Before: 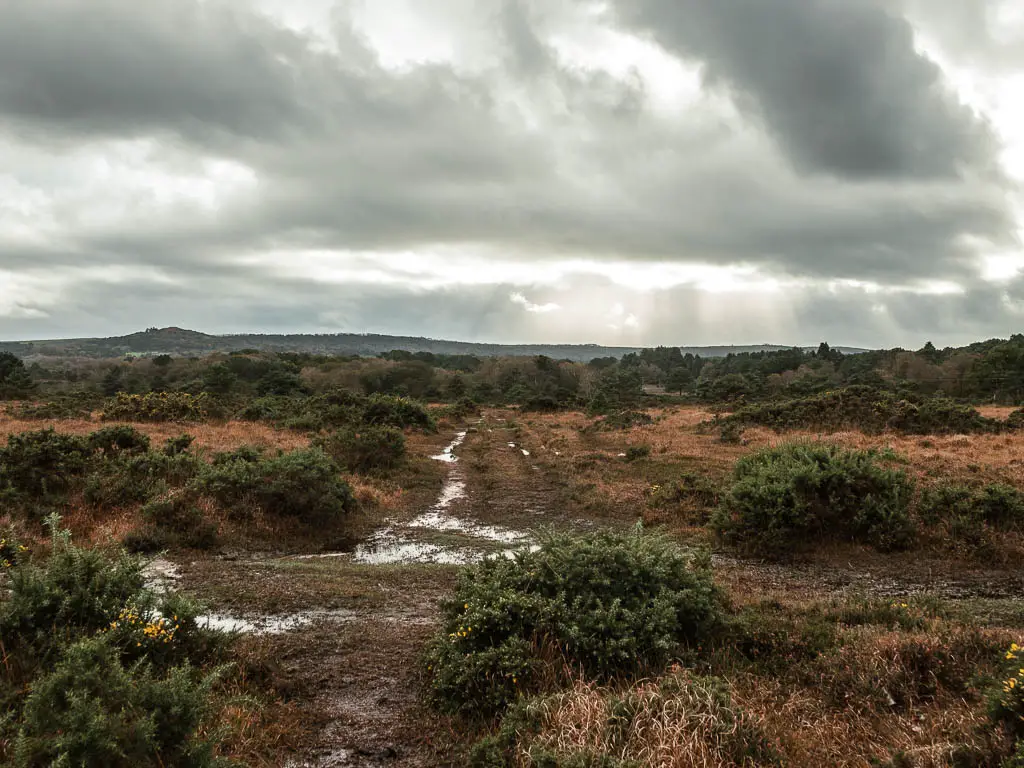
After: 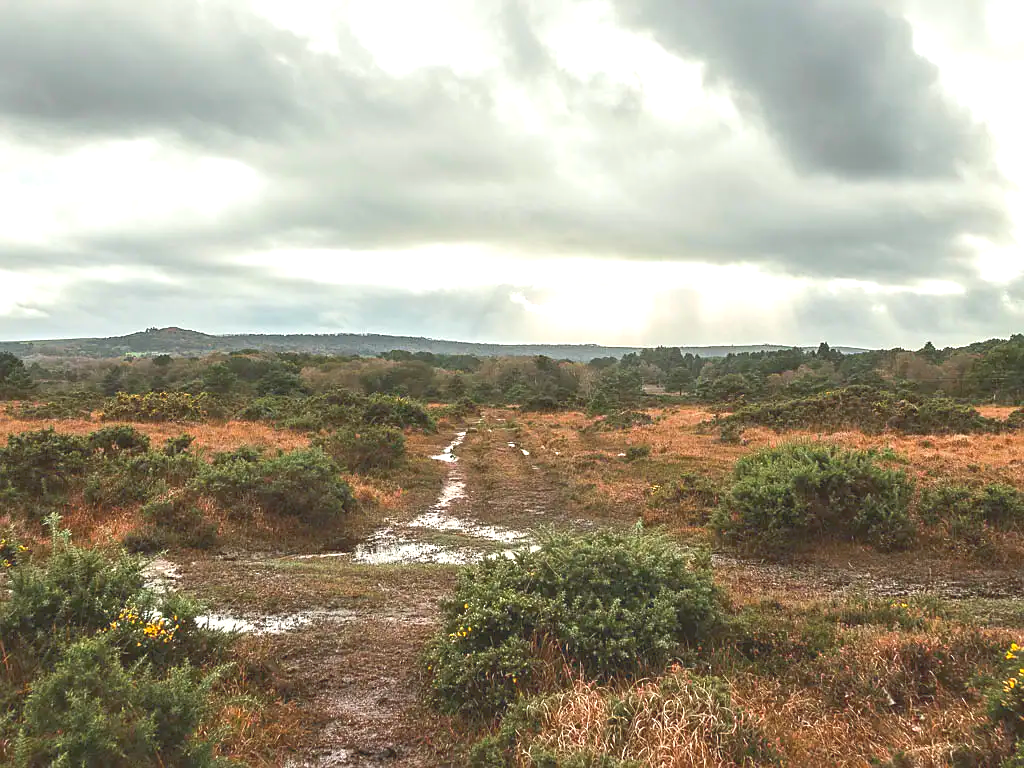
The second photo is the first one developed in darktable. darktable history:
sharpen: radius 1.502, amount 0.399, threshold 1.353
color balance rgb: perceptual saturation grading › global saturation 0.037%, perceptual brilliance grading › global brilliance -5.652%, perceptual brilliance grading › highlights 23.672%, perceptual brilliance grading › mid-tones 6.866%, perceptual brilliance grading › shadows -4.581%, contrast -20.392%
exposure: black level correction 0, exposure 1.097 EV, compensate highlight preservation false
contrast brightness saturation: contrast -0.273
